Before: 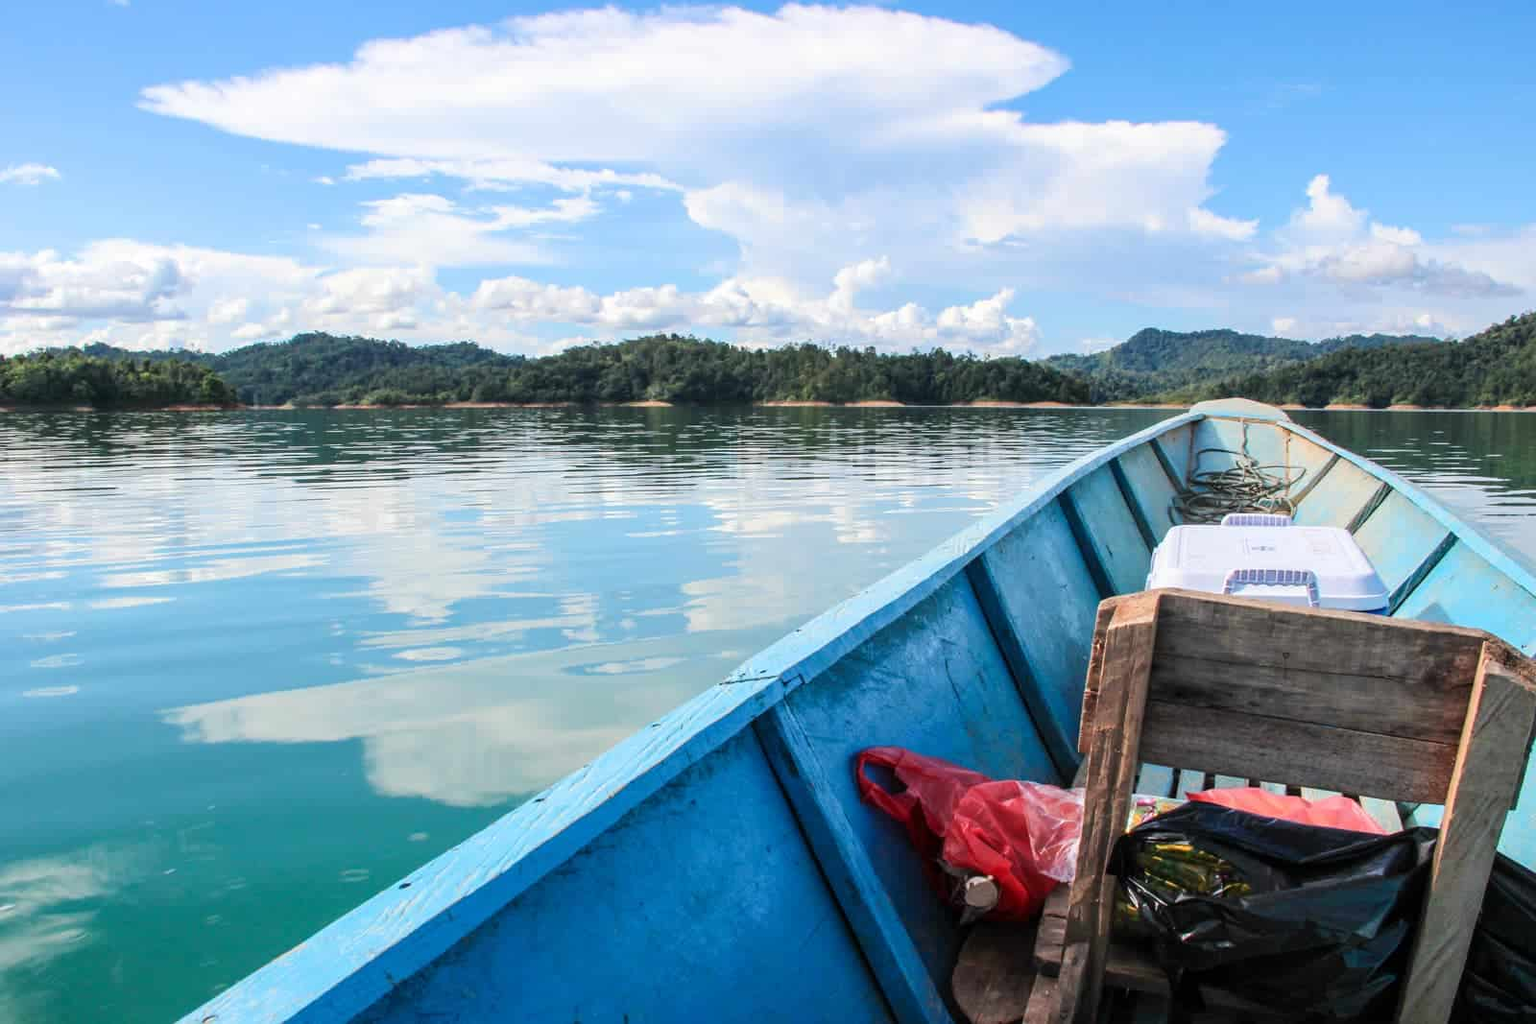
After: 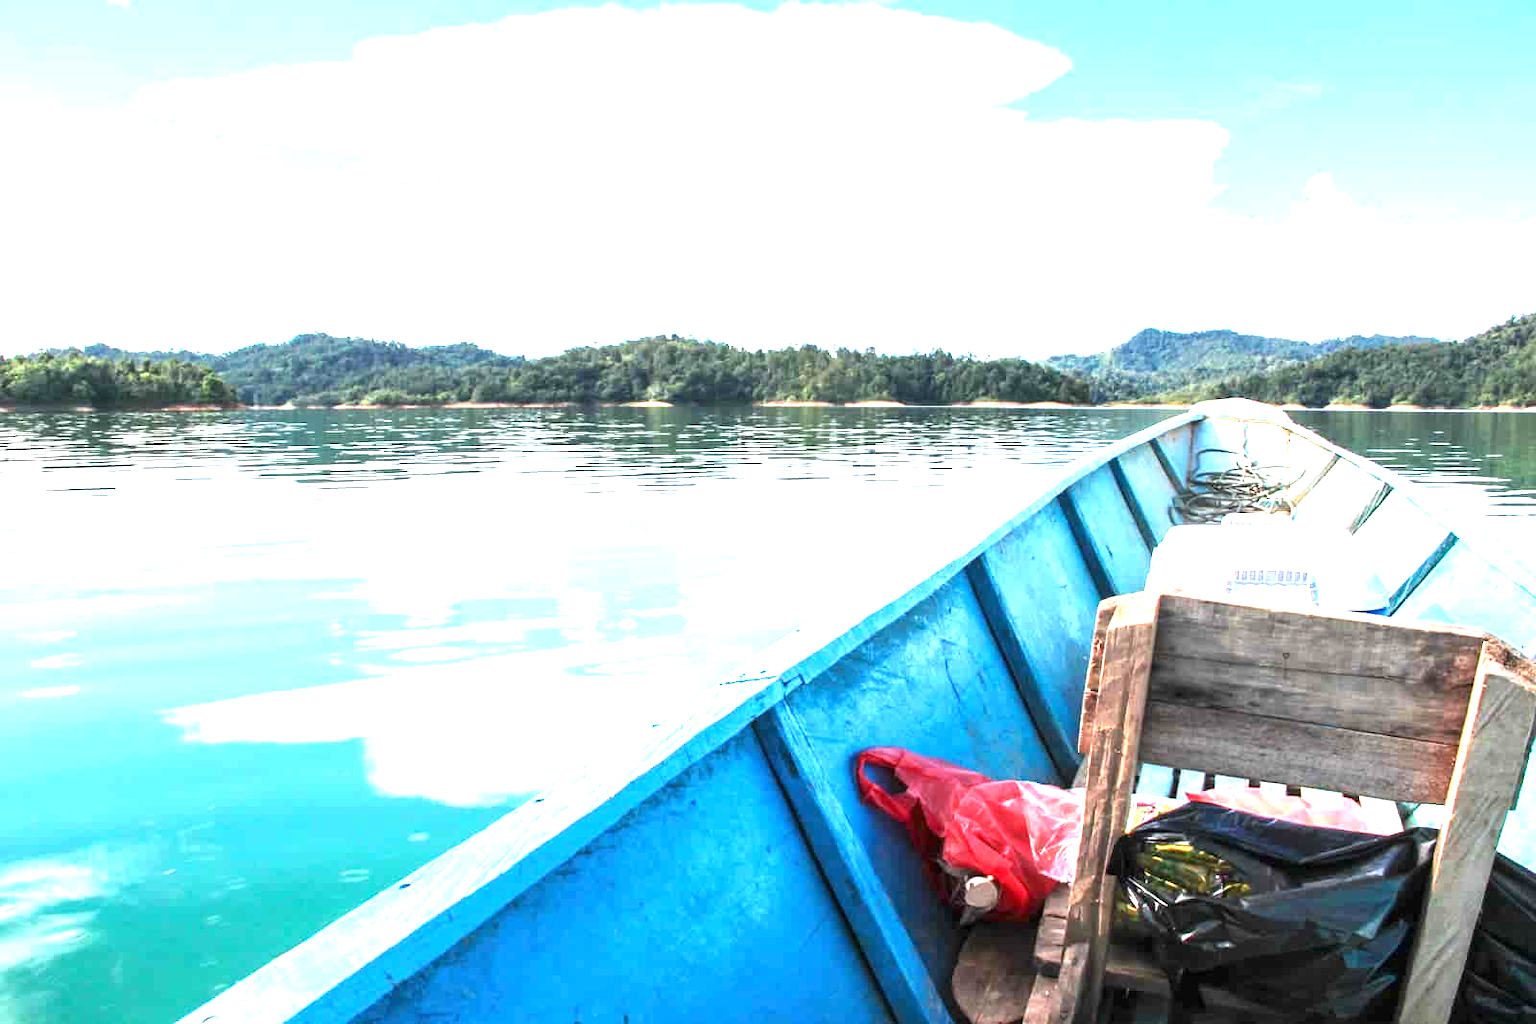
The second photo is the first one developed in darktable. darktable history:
exposure: black level correction 0, exposure 1.741 EV, compensate exposure bias true, compensate highlight preservation false
